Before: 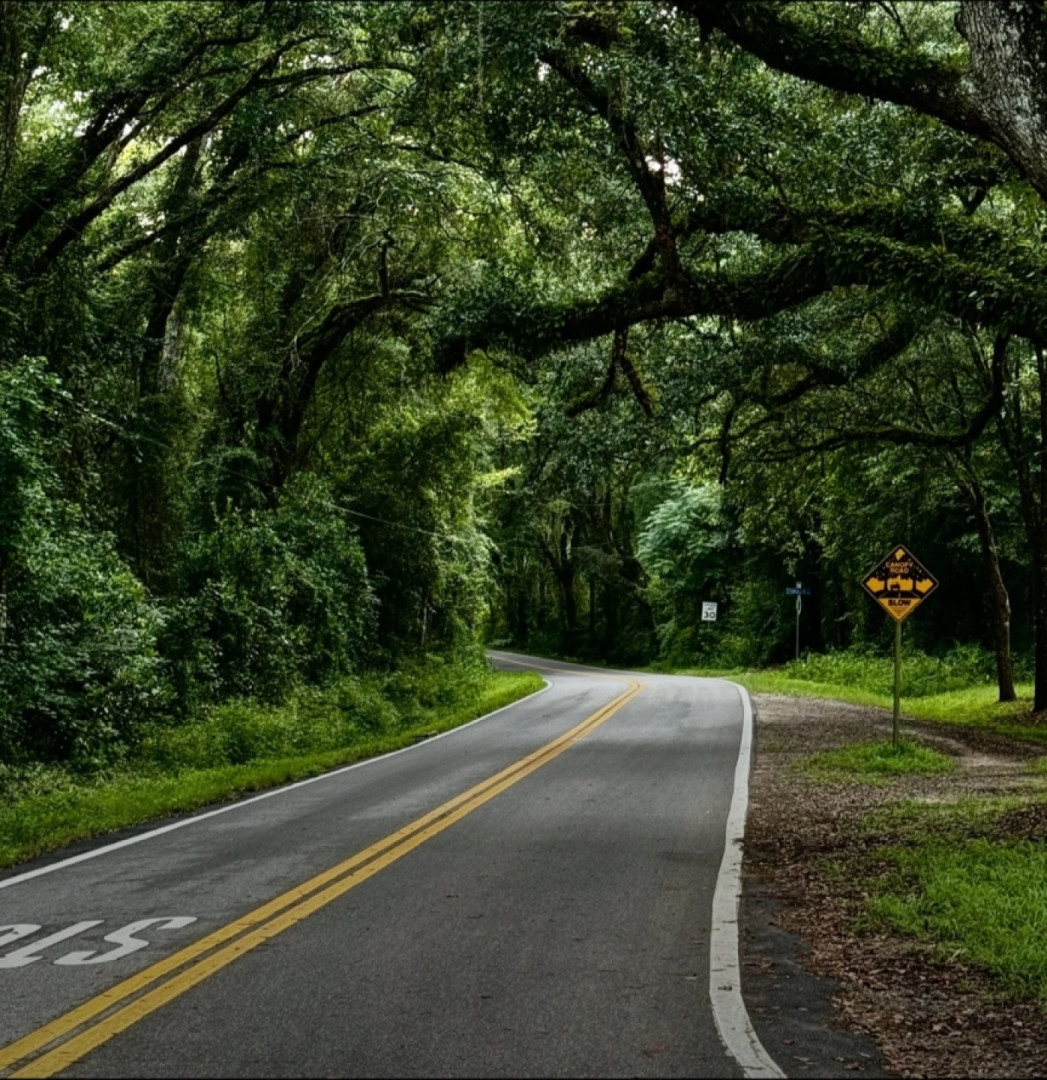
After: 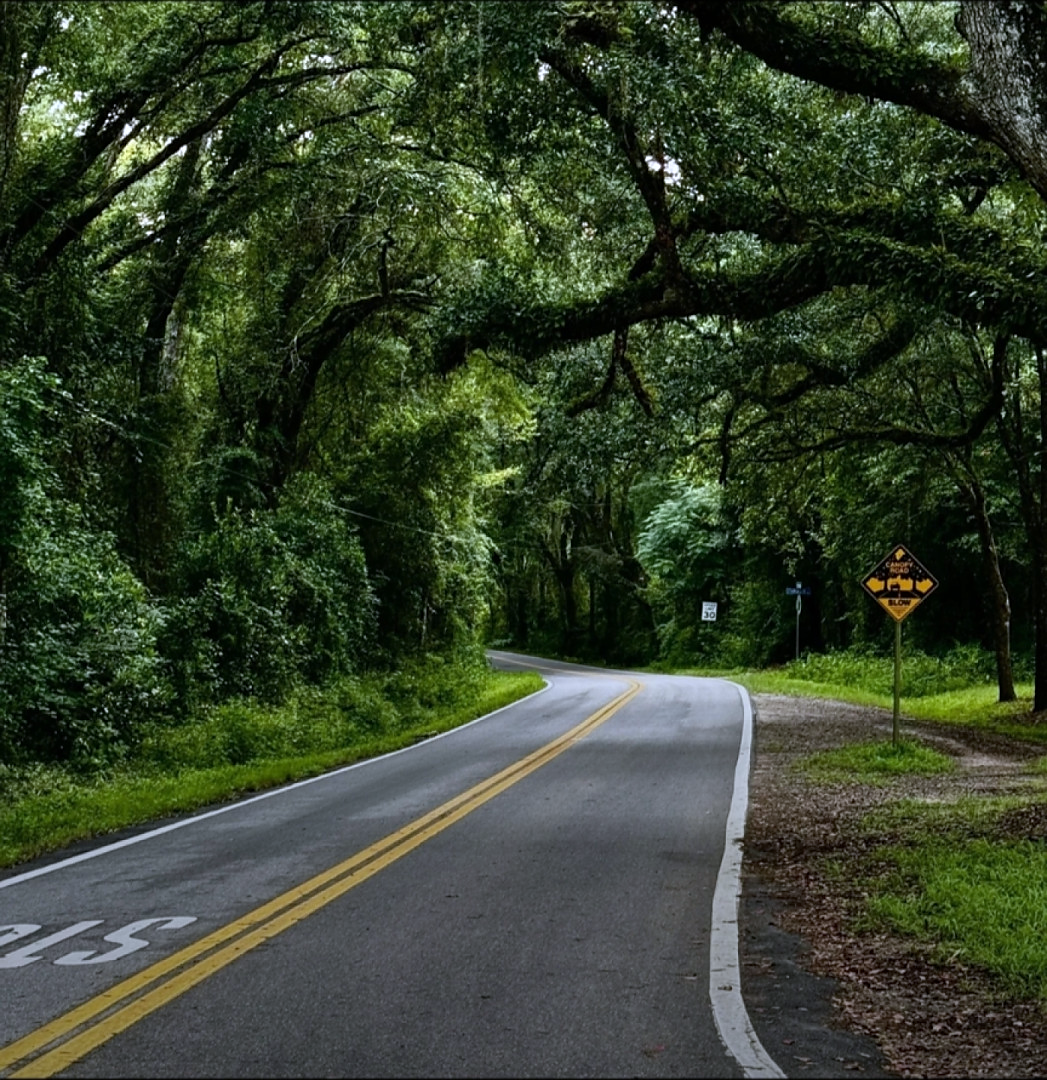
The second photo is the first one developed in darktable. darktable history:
tone equalizer: on, module defaults
sharpen: radius 1.458, amount 0.398, threshold 1.271
white balance: red 0.967, blue 1.119, emerald 0.756
